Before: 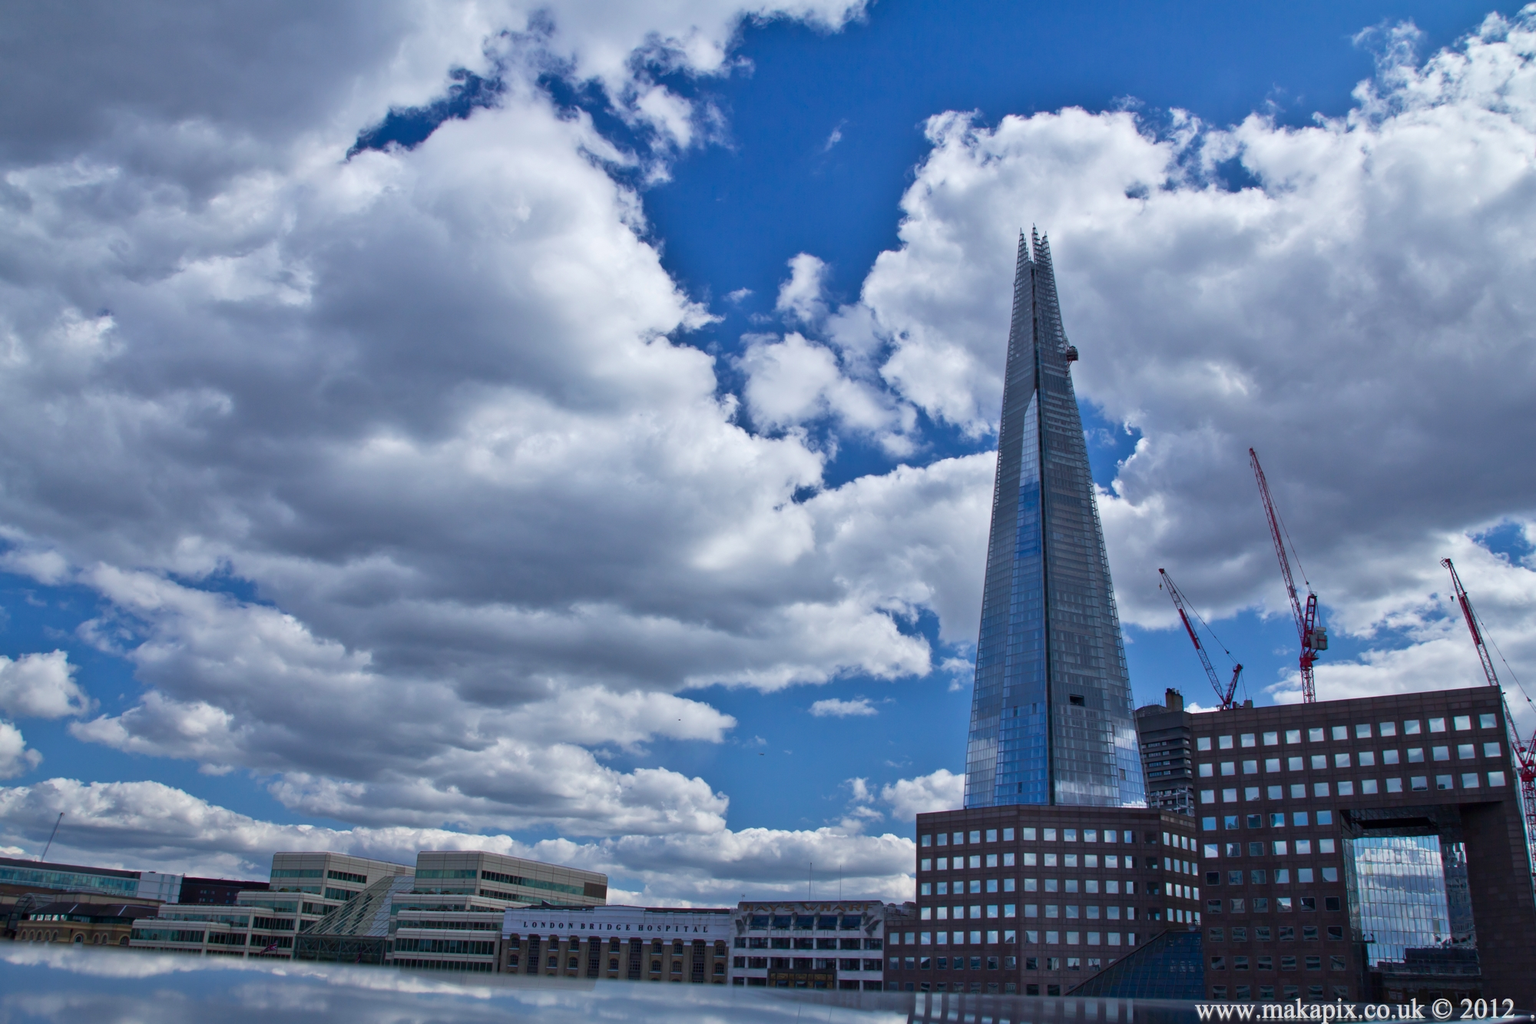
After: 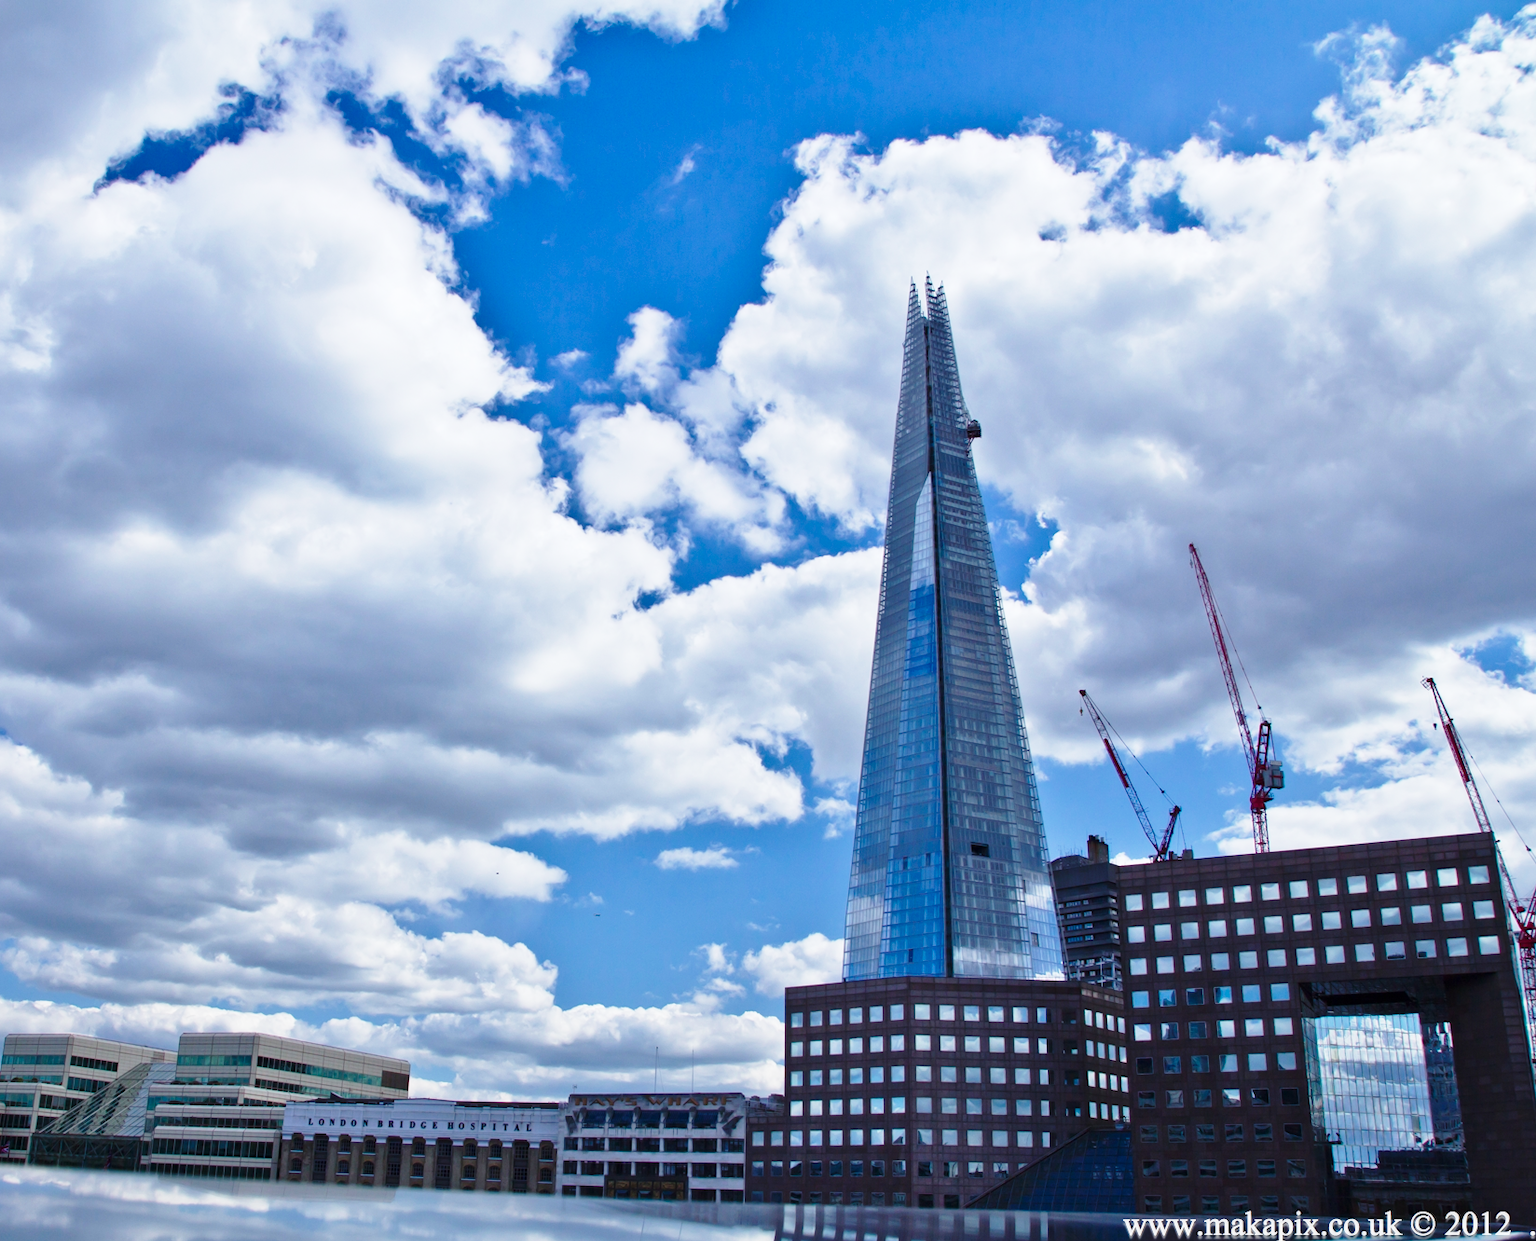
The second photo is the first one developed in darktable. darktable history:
base curve: curves: ch0 [(0, 0) (0.028, 0.03) (0.121, 0.232) (0.46, 0.748) (0.859, 0.968) (1, 1)], preserve colors none
crop: left 17.582%, bottom 0.031%
